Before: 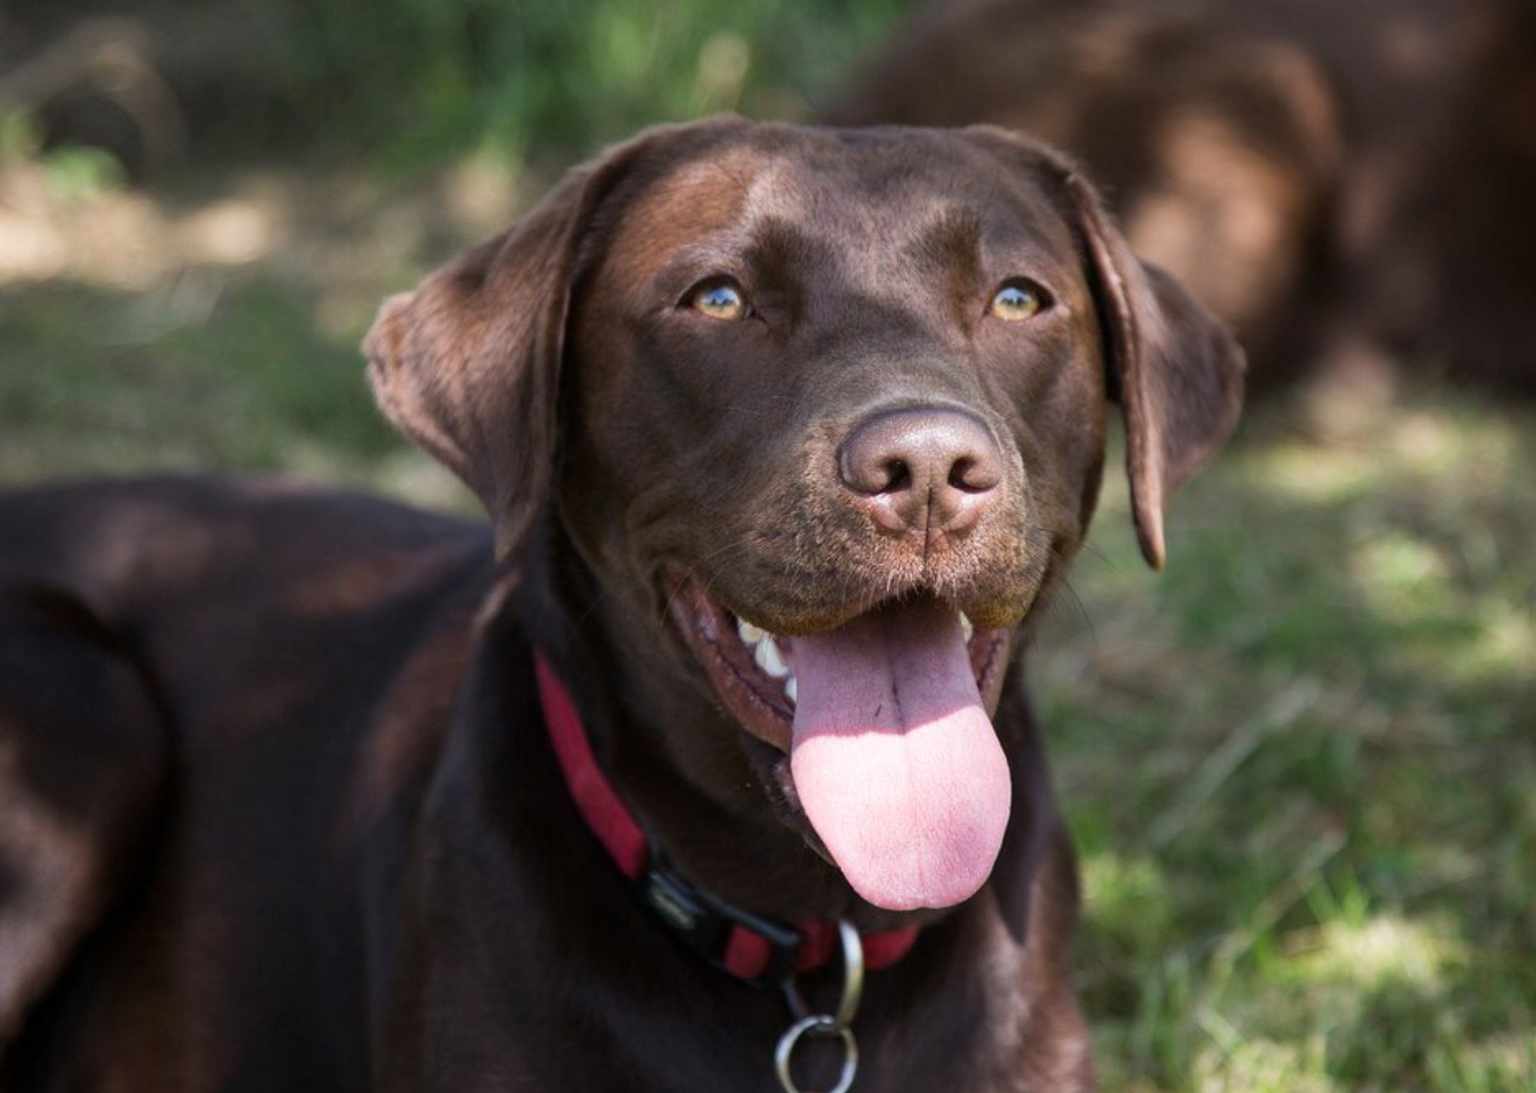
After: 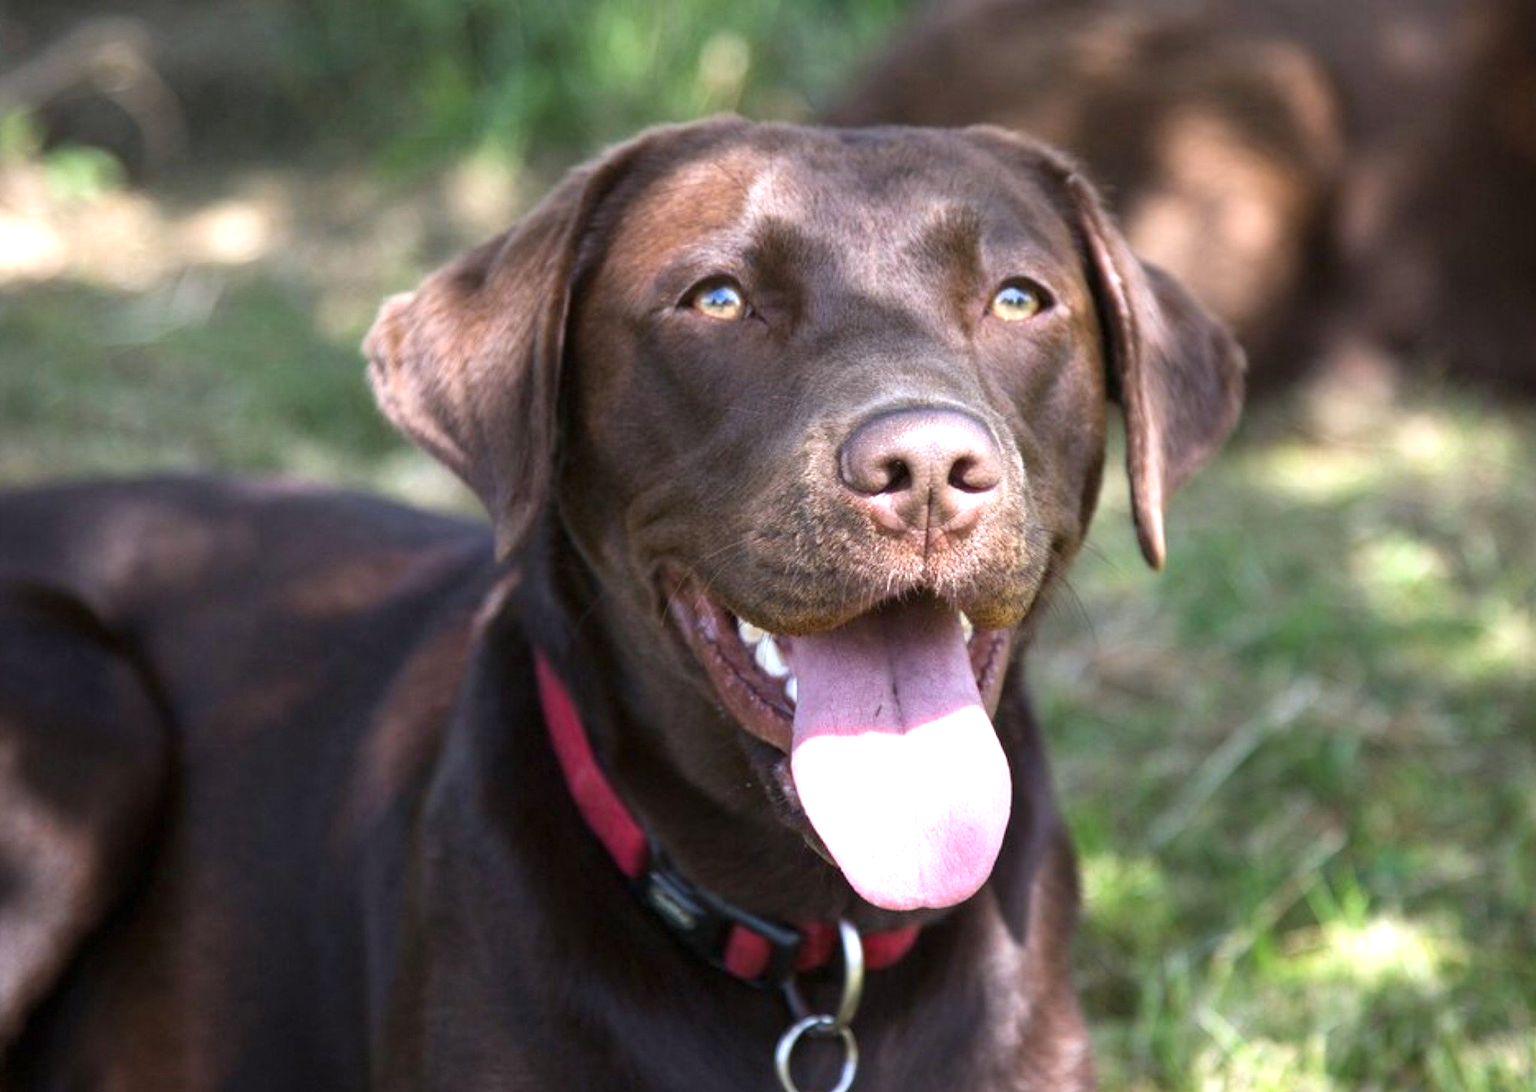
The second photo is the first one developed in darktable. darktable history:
white balance: red 0.974, blue 1.044
exposure: black level correction 0, exposure 0.9 EV, compensate highlight preservation false
